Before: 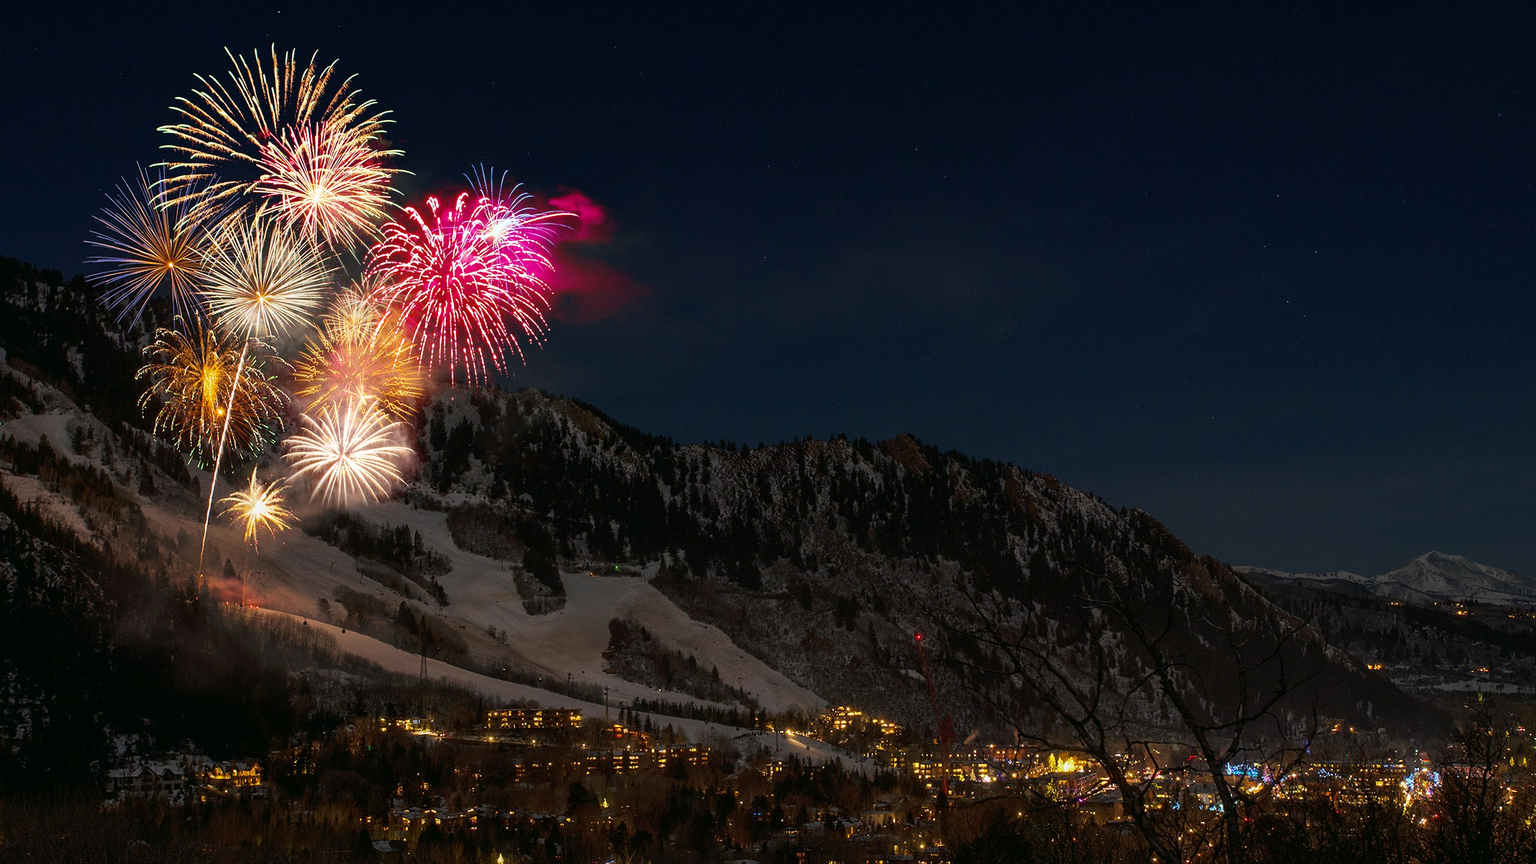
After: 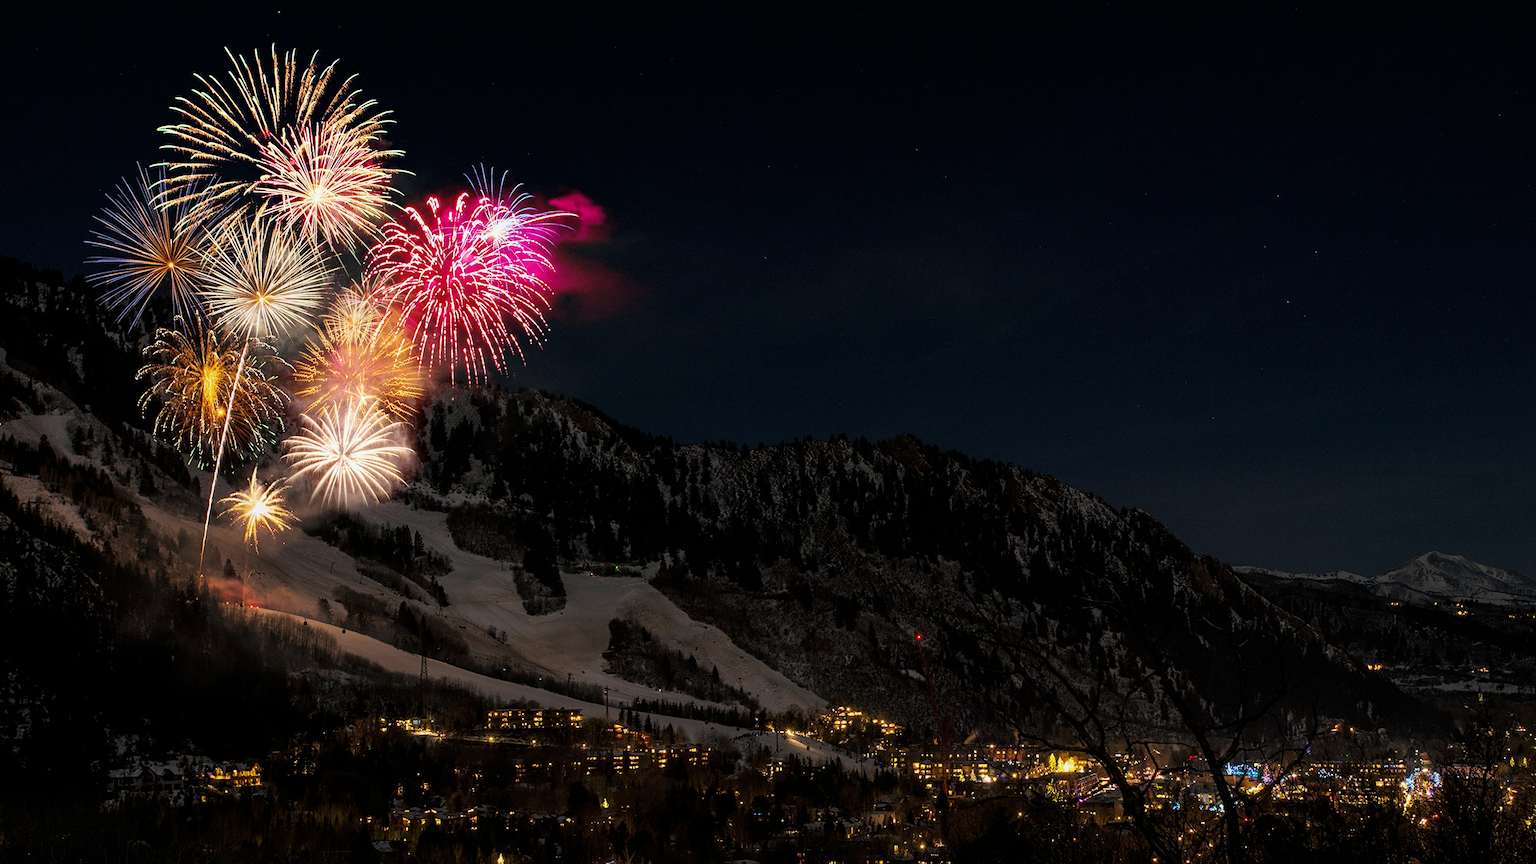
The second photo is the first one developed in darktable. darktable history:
filmic rgb: black relative exposure -12.89 EV, white relative exposure 2.82 EV, threshold 5.95 EV, target black luminance 0%, hardness 8.51, latitude 70.92%, contrast 1.134, shadows ↔ highlights balance -0.443%, enable highlight reconstruction true
